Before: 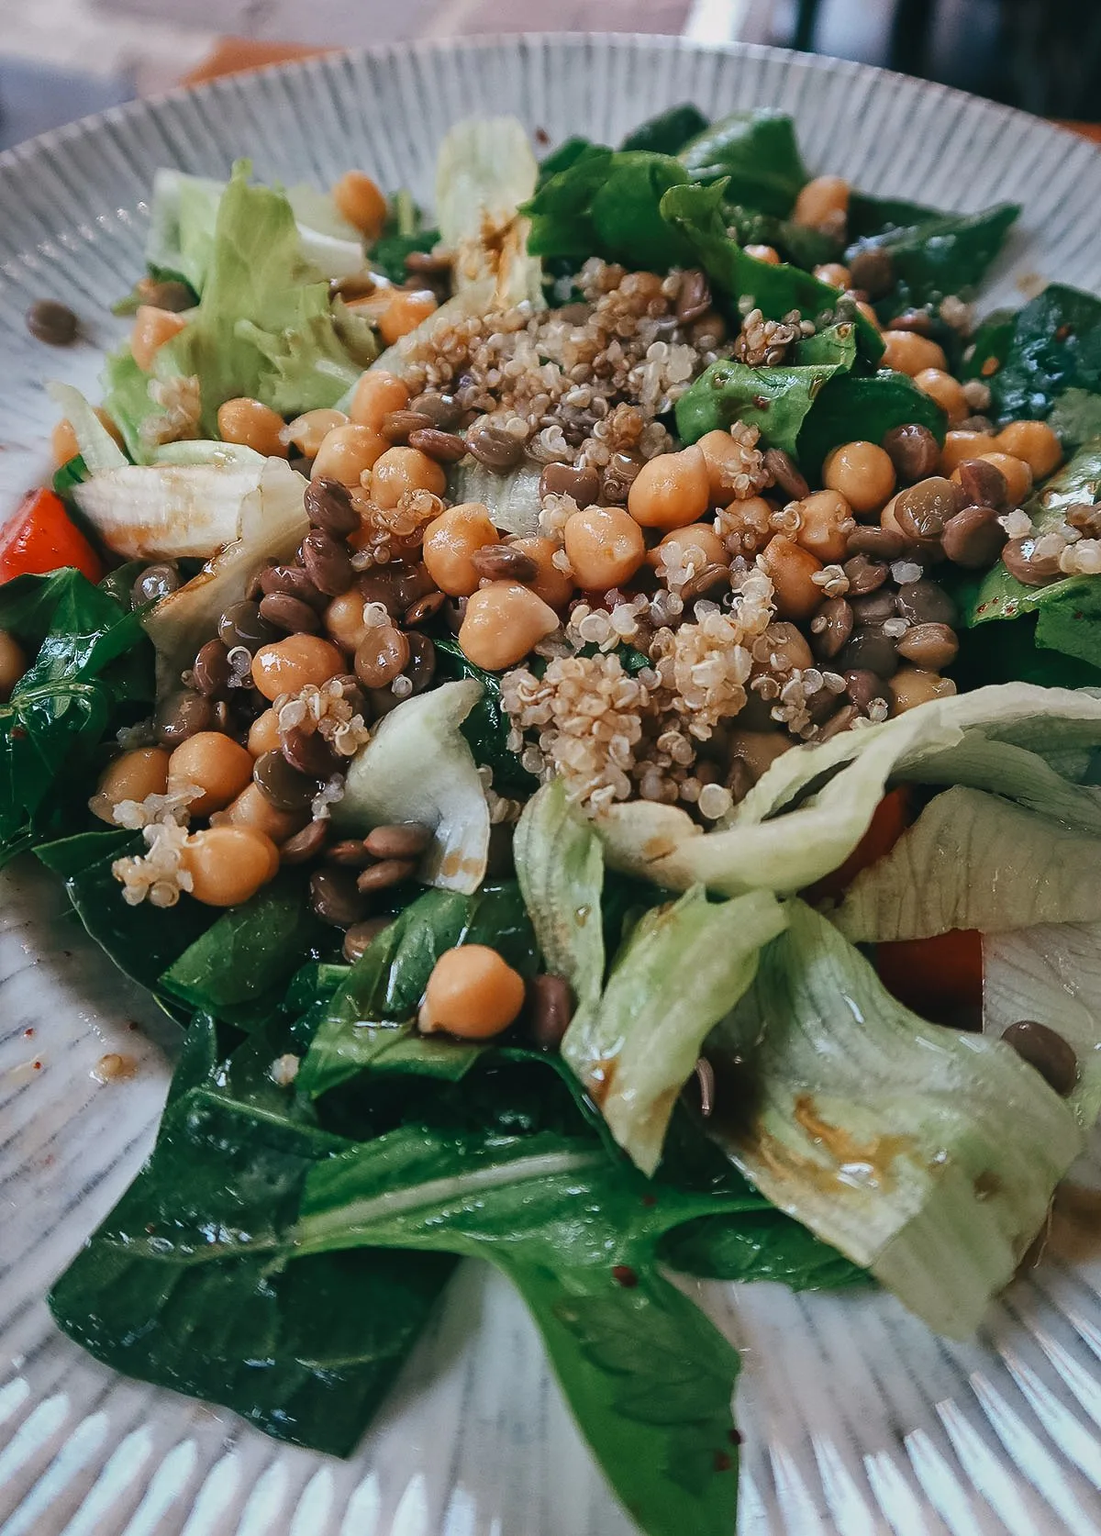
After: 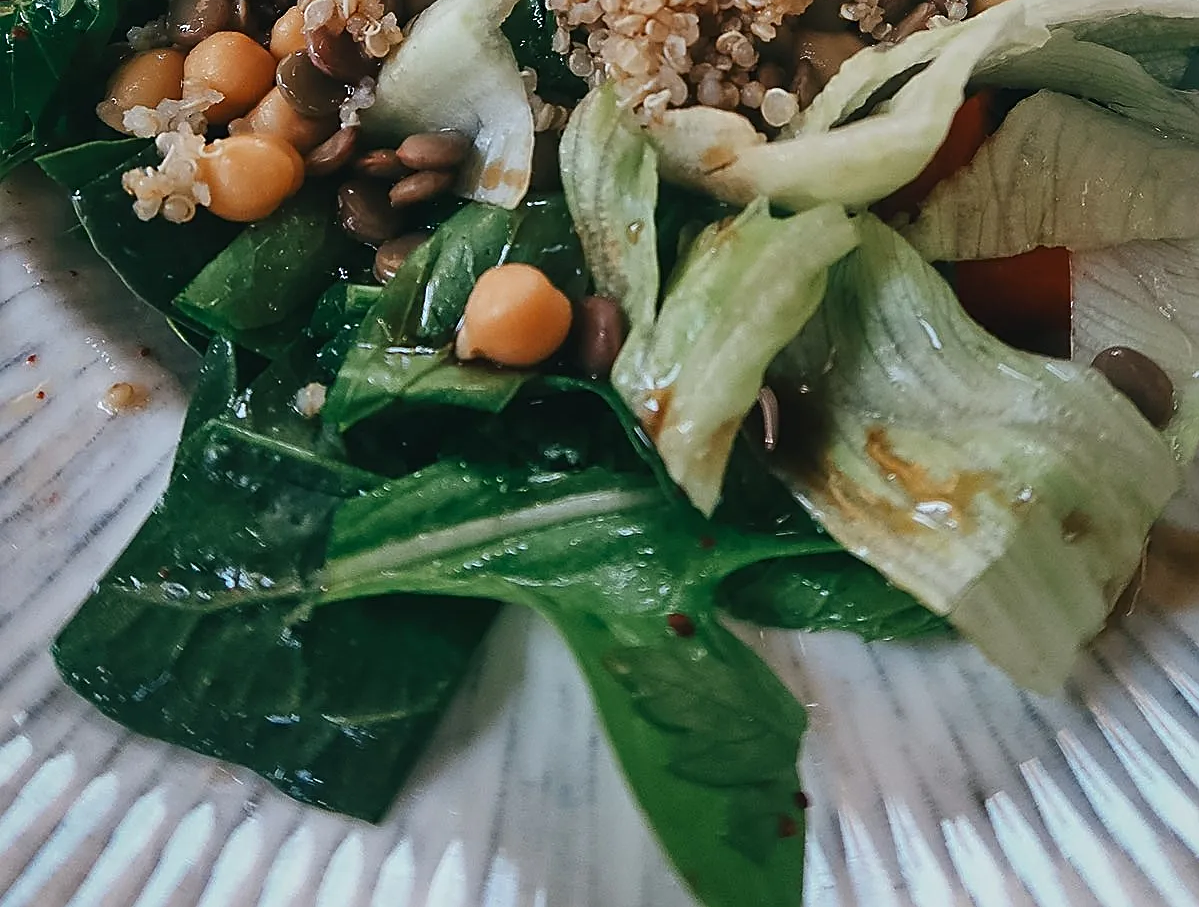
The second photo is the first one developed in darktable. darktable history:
sharpen: amount 0.493
crop and rotate: top 45.818%, right 0.018%
exposure: compensate highlight preservation false
